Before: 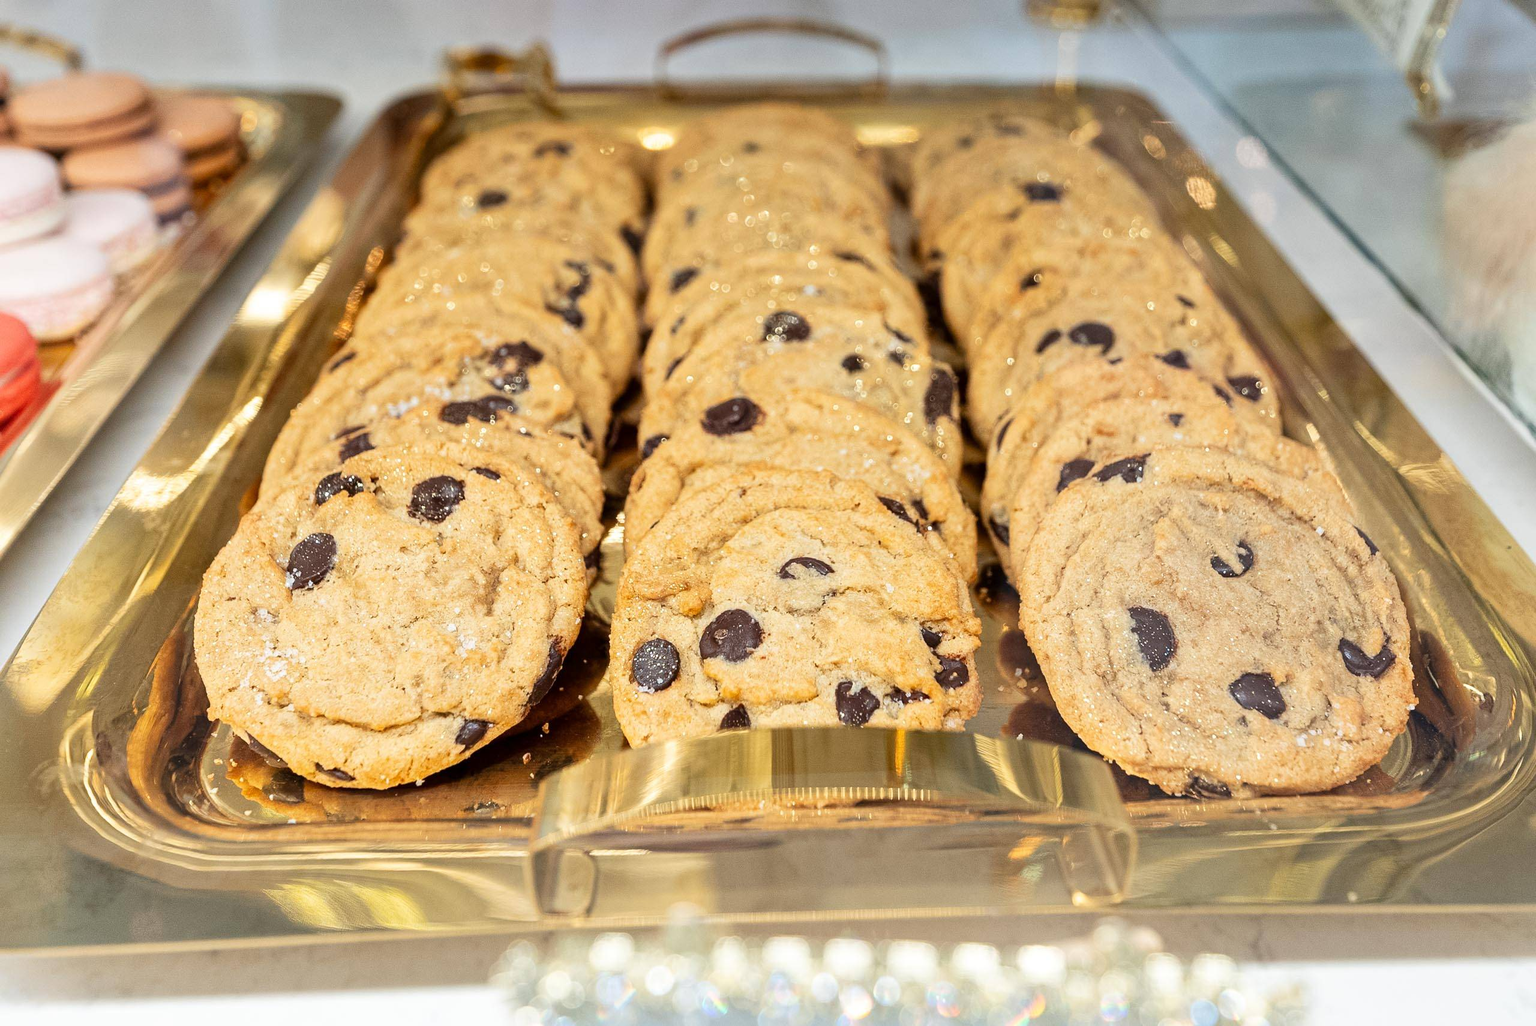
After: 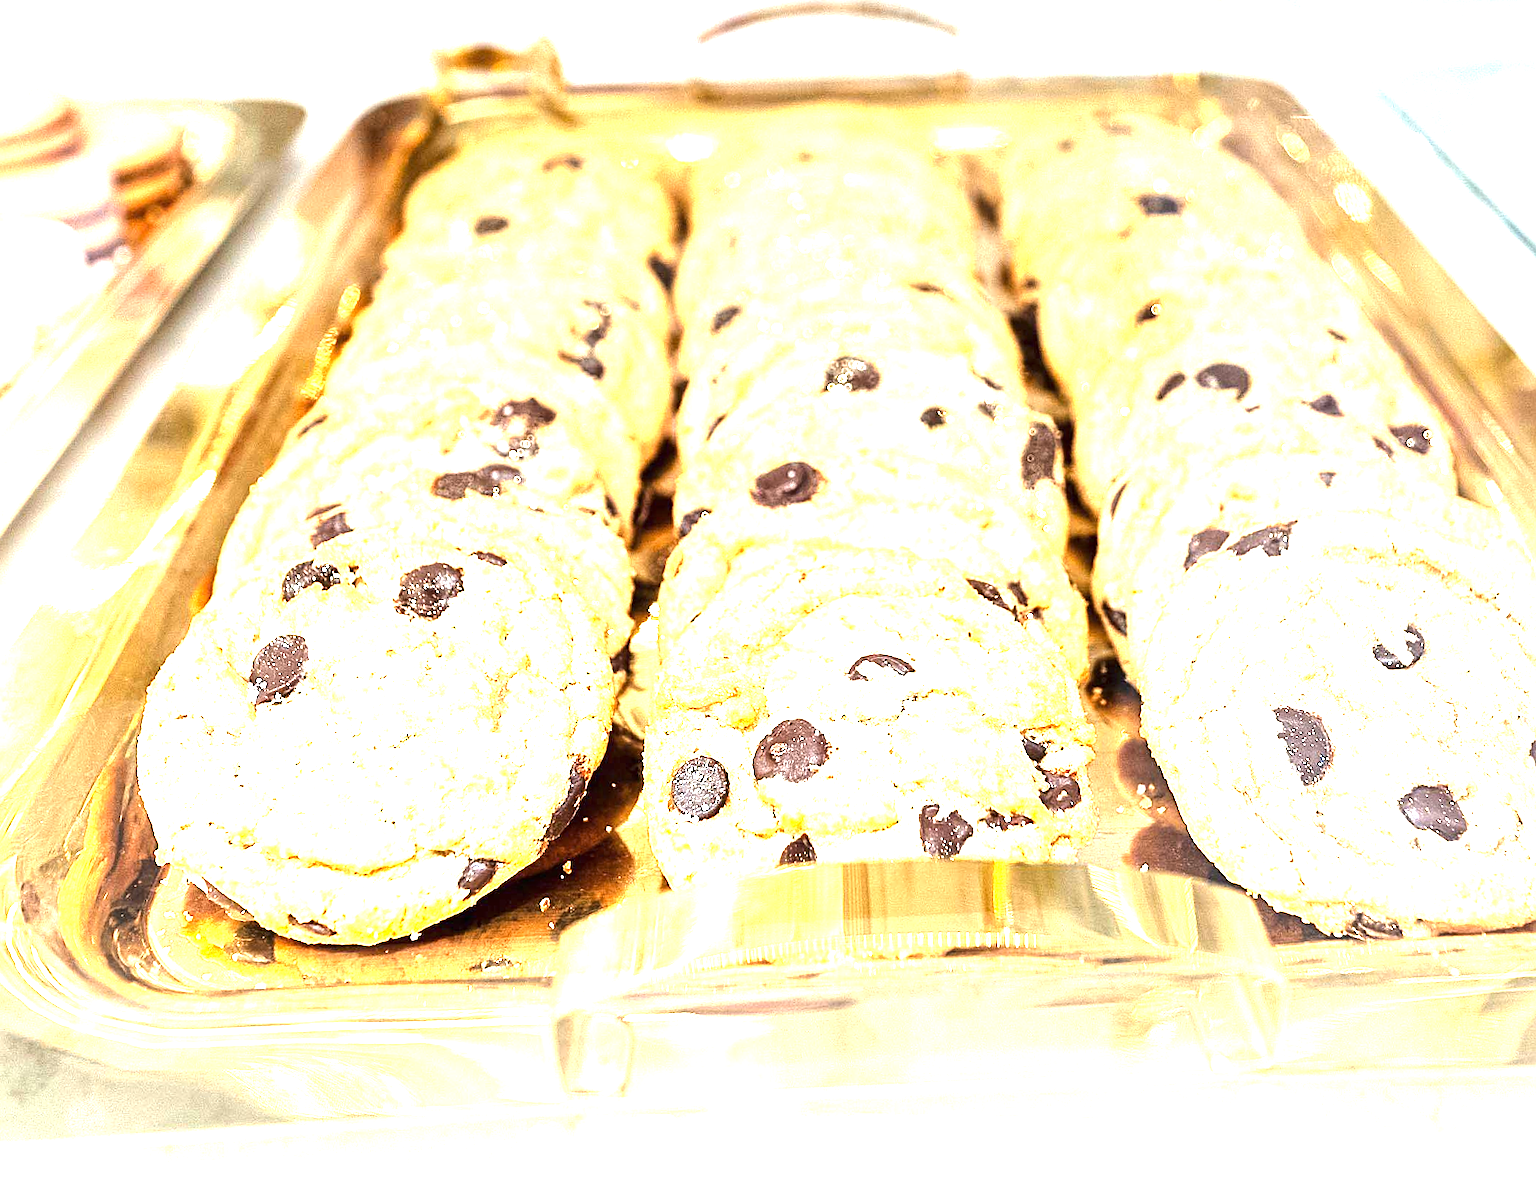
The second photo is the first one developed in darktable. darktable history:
crop and rotate: angle 1°, left 4.281%, top 0.642%, right 11.383%, bottom 2.486%
tone equalizer: -8 EV -0.417 EV, -7 EV -0.389 EV, -6 EV -0.333 EV, -5 EV -0.222 EV, -3 EV 0.222 EV, -2 EV 0.333 EV, -1 EV 0.389 EV, +0 EV 0.417 EV, edges refinement/feathering 500, mask exposure compensation -1.57 EV, preserve details no
sharpen: on, module defaults
exposure: black level correction 0, exposure 1.9 EV, compensate highlight preservation false
